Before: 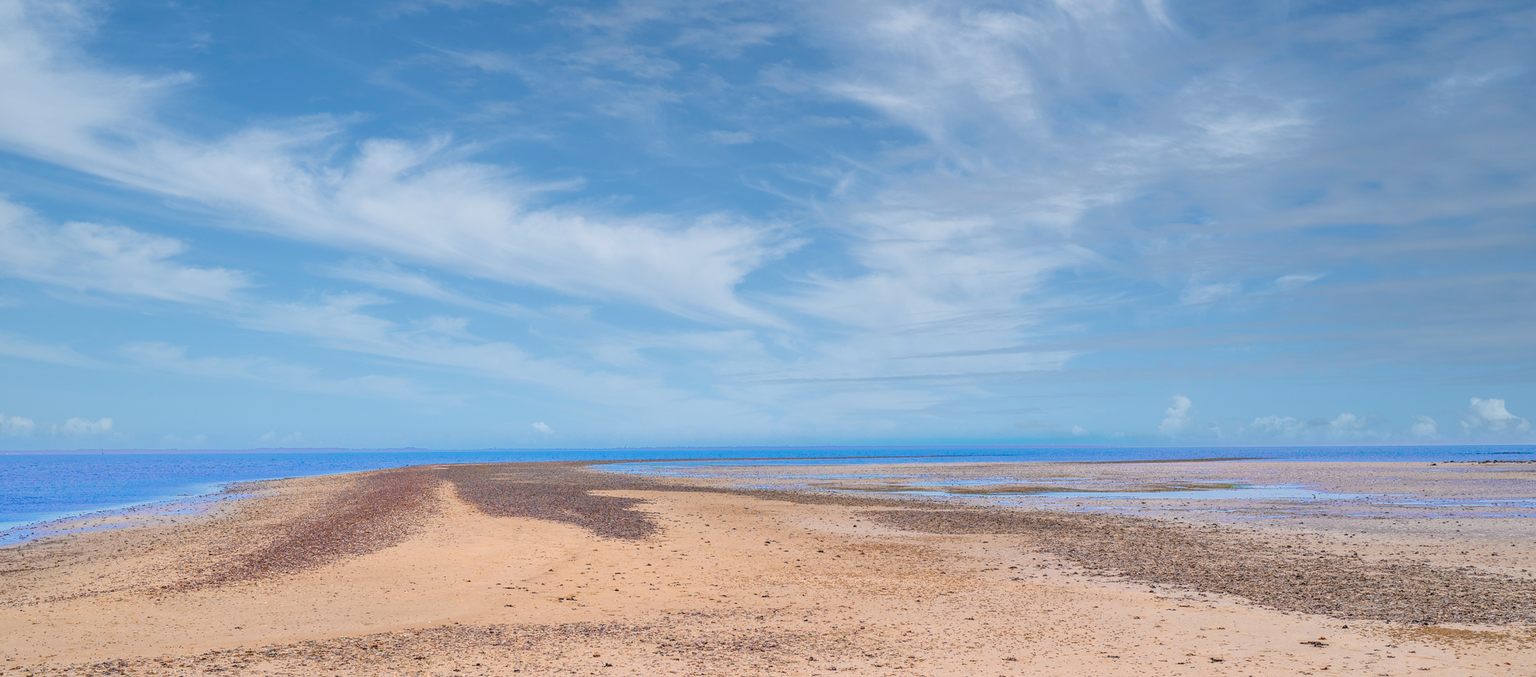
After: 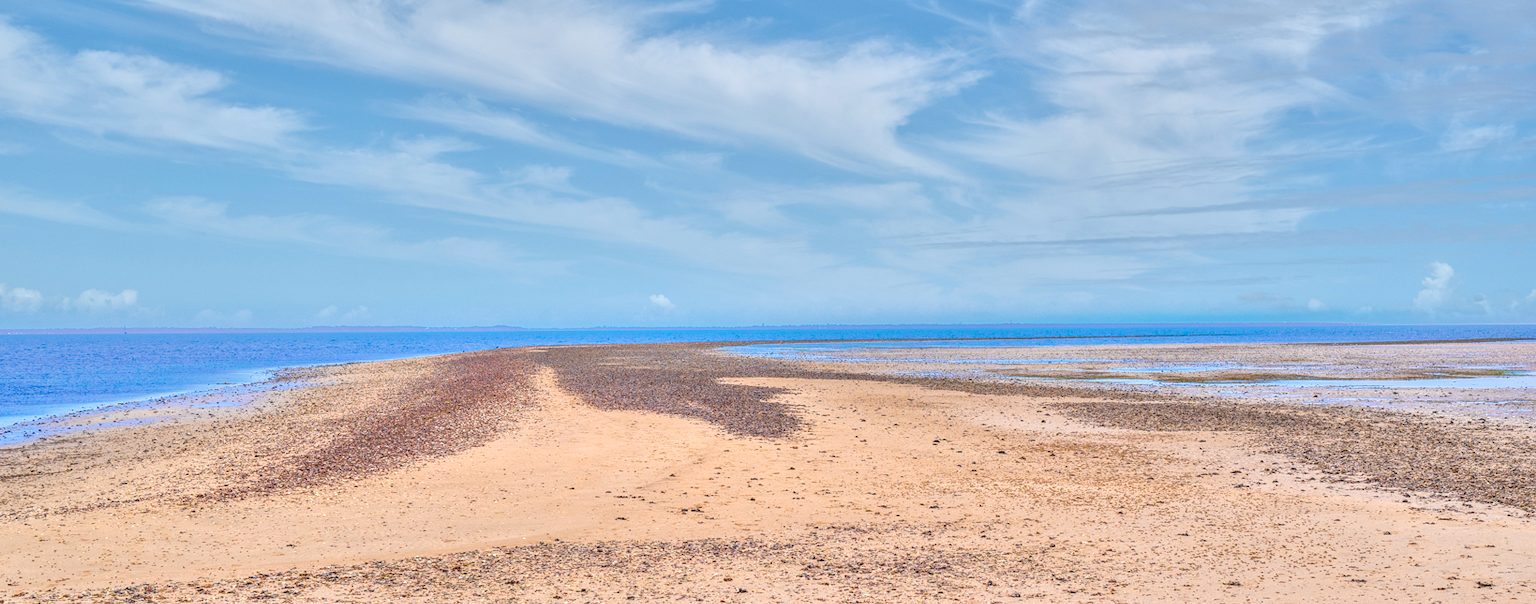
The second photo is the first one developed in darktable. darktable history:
crop: top 26.757%, right 18.016%
tone equalizer: -8 EV 1.99 EV, -7 EV 1.98 EV, -6 EV 1.97 EV, -5 EV 1.97 EV, -4 EV 1.96 EV, -3 EV 1.47 EV, -2 EV 0.979 EV, -1 EV 0.525 EV
local contrast: on, module defaults
